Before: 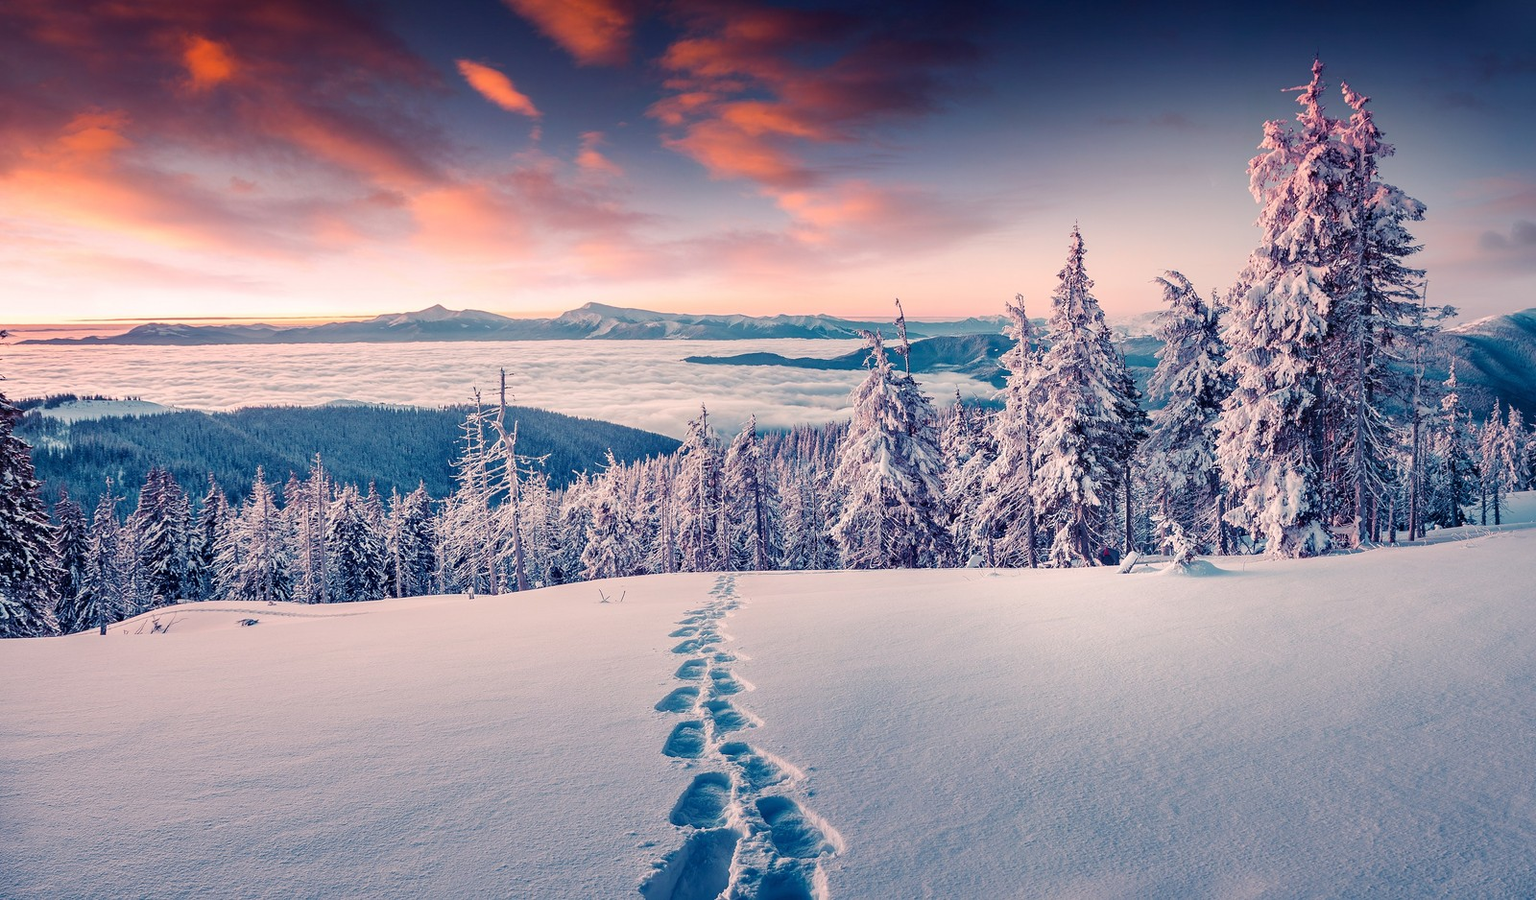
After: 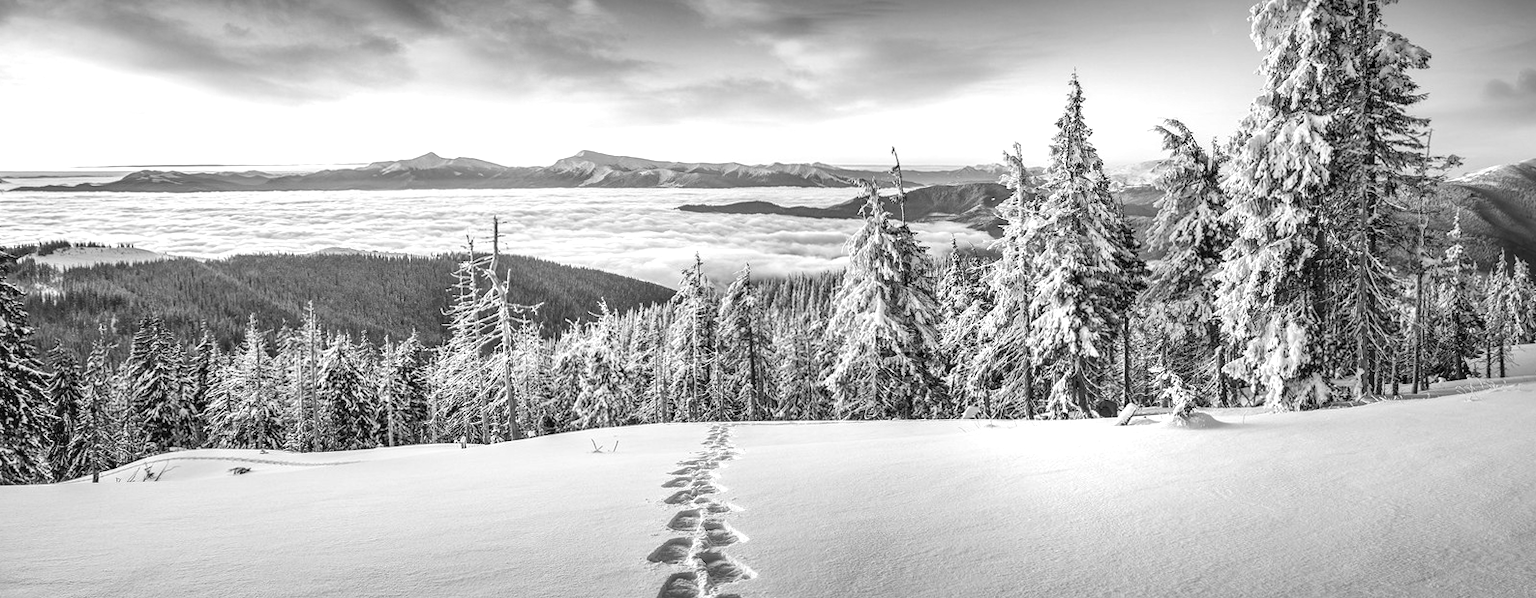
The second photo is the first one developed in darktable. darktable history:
exposure: black level correction -0.002, exposure 0.54 EV, compensate highlight preservation false
monochrome: a -3.63, b -0.465
rotate and perspective: rotation 0.192°, lens shift (horizontal) -0.015, crop left 0.005, crop right 0.996, crop top 0.006, crop bottom 0.99
shadows and highlights: shadows 37.27, highlights -28.18, soften with gaussian
crop: top 16.727%, bottom 16.727%
local contrast: on, module defaults
